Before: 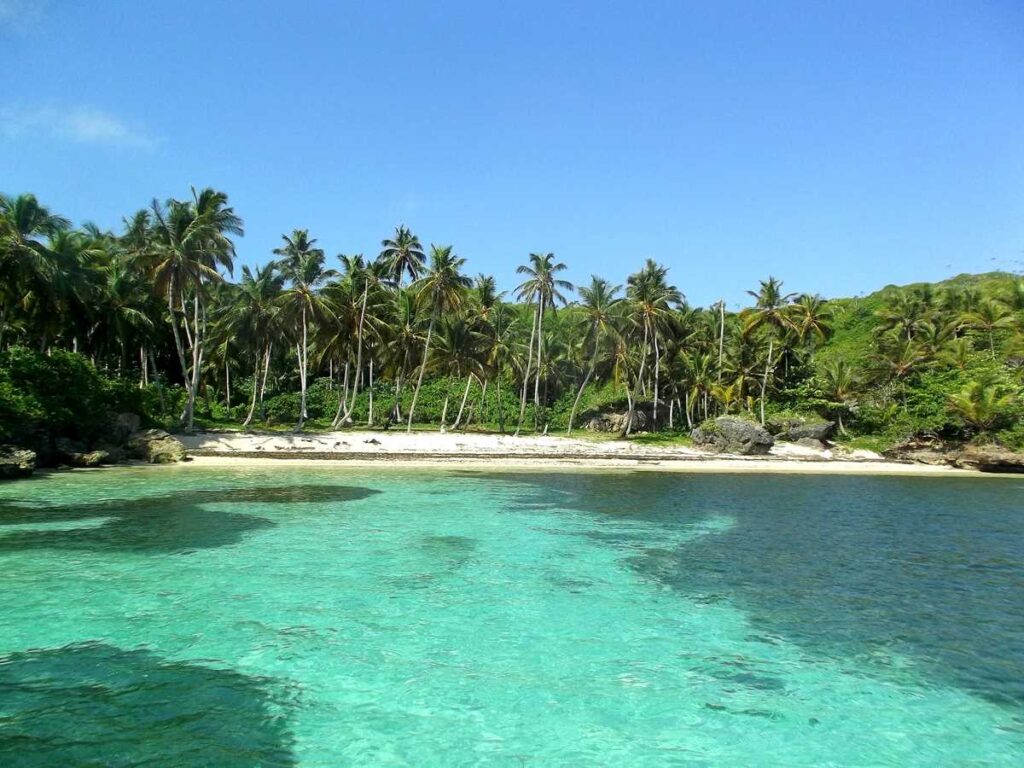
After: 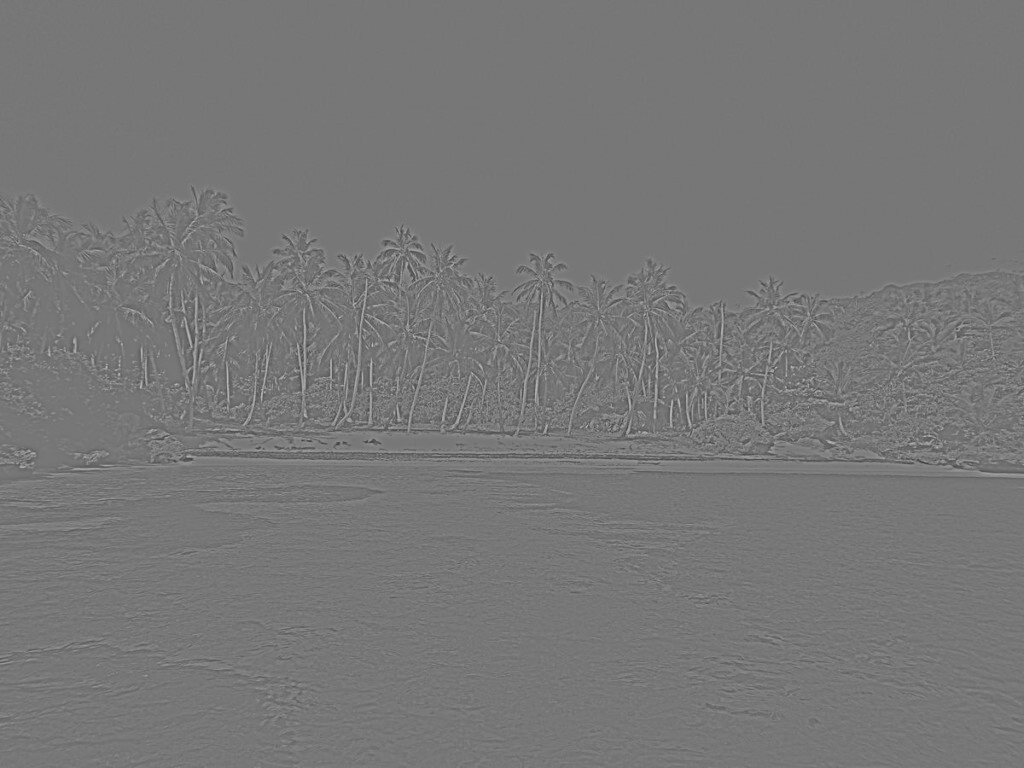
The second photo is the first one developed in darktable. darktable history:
highpass: sharpness 5.84%, contrast boost 8.44%
contrast brightness saturation: contrast 0.28
exposure: compensate highlight preservation false
shadows and highlights: on, module defaults
